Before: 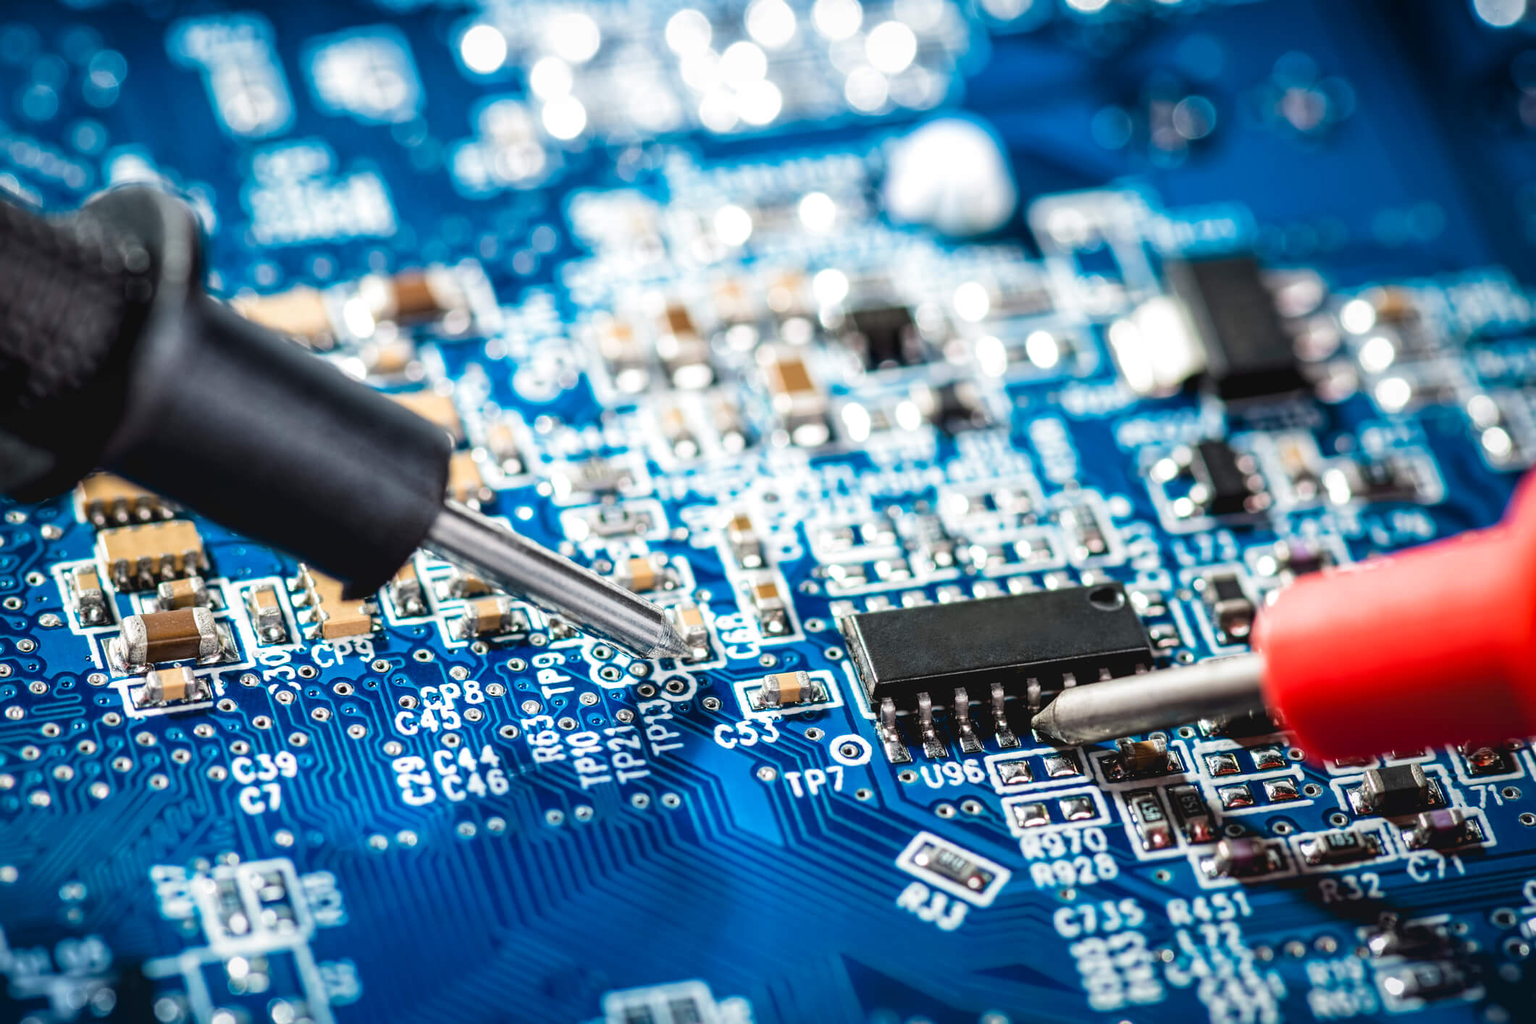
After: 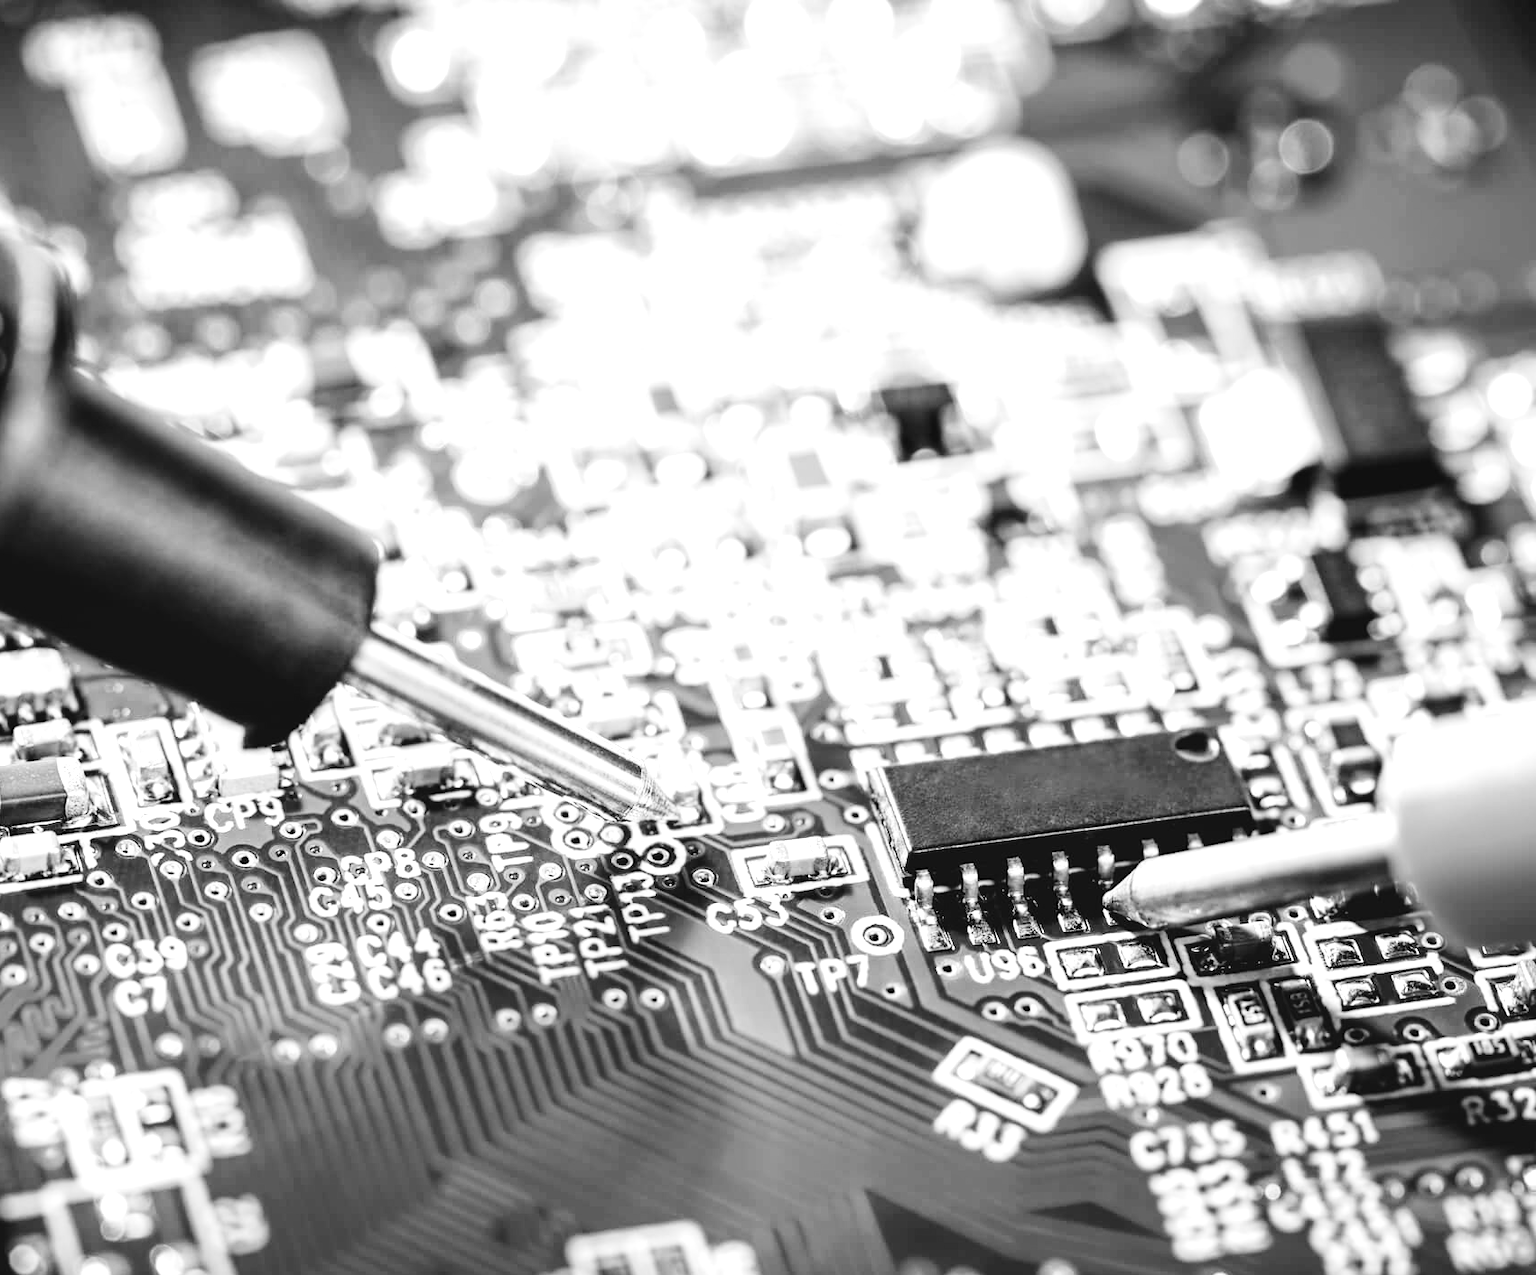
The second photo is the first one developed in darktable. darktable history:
crop and rotate: left 9.597%, right 10.195%
exposure: black level correction 0, exposure 1 EV, compensate exposure bias true, compensate highlight preservation false
base curve: curves: ch0 [(0, 0) (0.036, 0.025) (0.121, 0.166) (0.206, 0.329) (0.605, 0.79) (1, 1)], preserve colors none
monochrome: a 32, b 64, size 2.3
